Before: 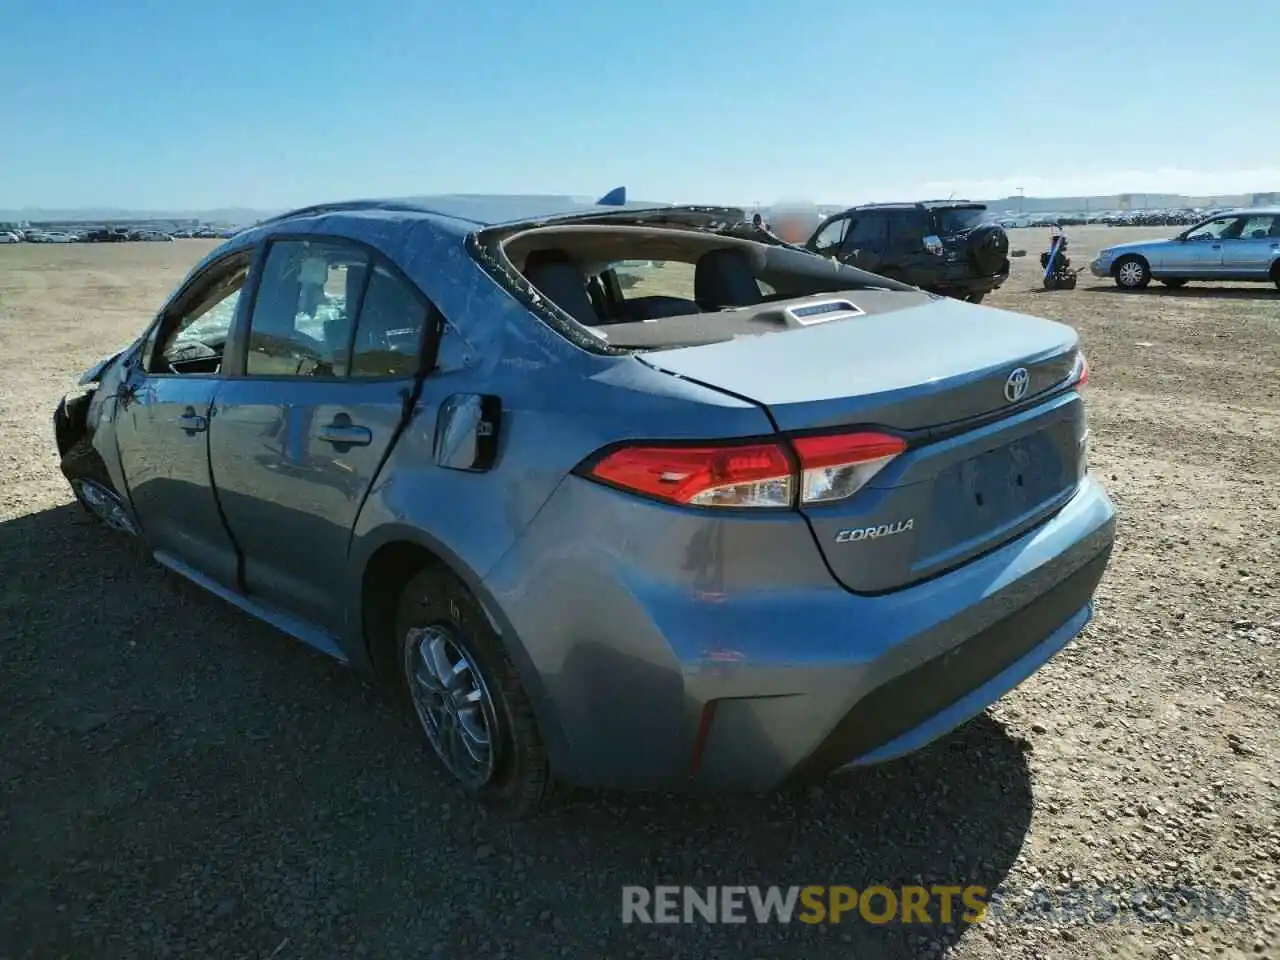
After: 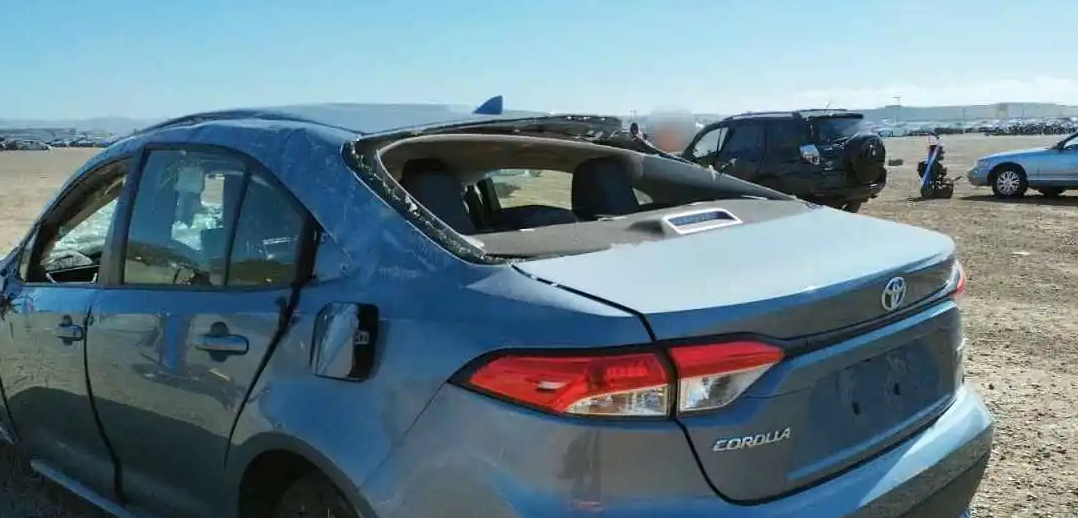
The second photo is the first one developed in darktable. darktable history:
crop and rotate: left 9.625%, top 9.537%, right 6.079%, bottom 36.412%
